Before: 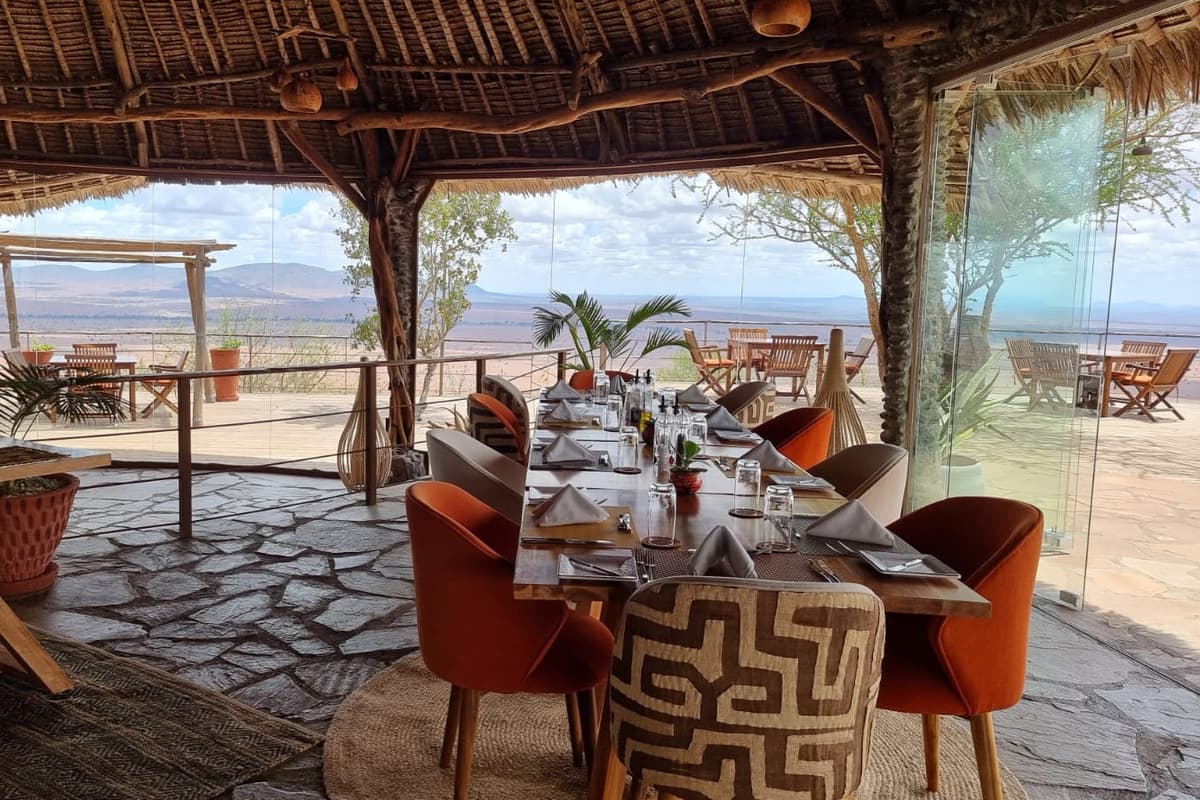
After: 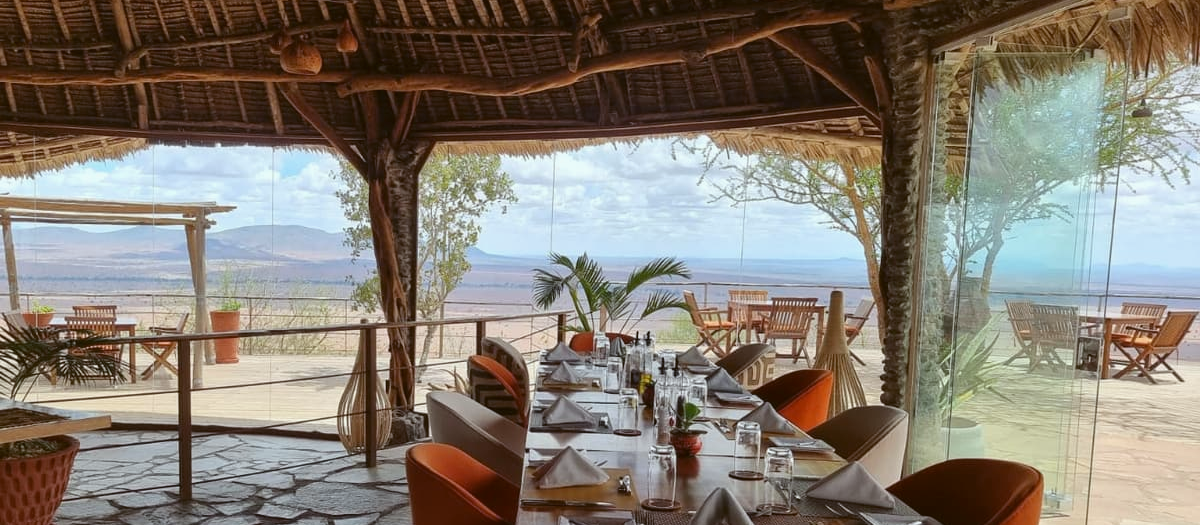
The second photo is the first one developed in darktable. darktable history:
crop and rotate: top 4.848%, bottom 29.503%
color balance: lift [1.004, 1.002, 1.002, 0.998], gamma [1, 1.007, 1.002, 0.993], gain [1, 0.977, 1.013, 1.023], contrast -3.64%
